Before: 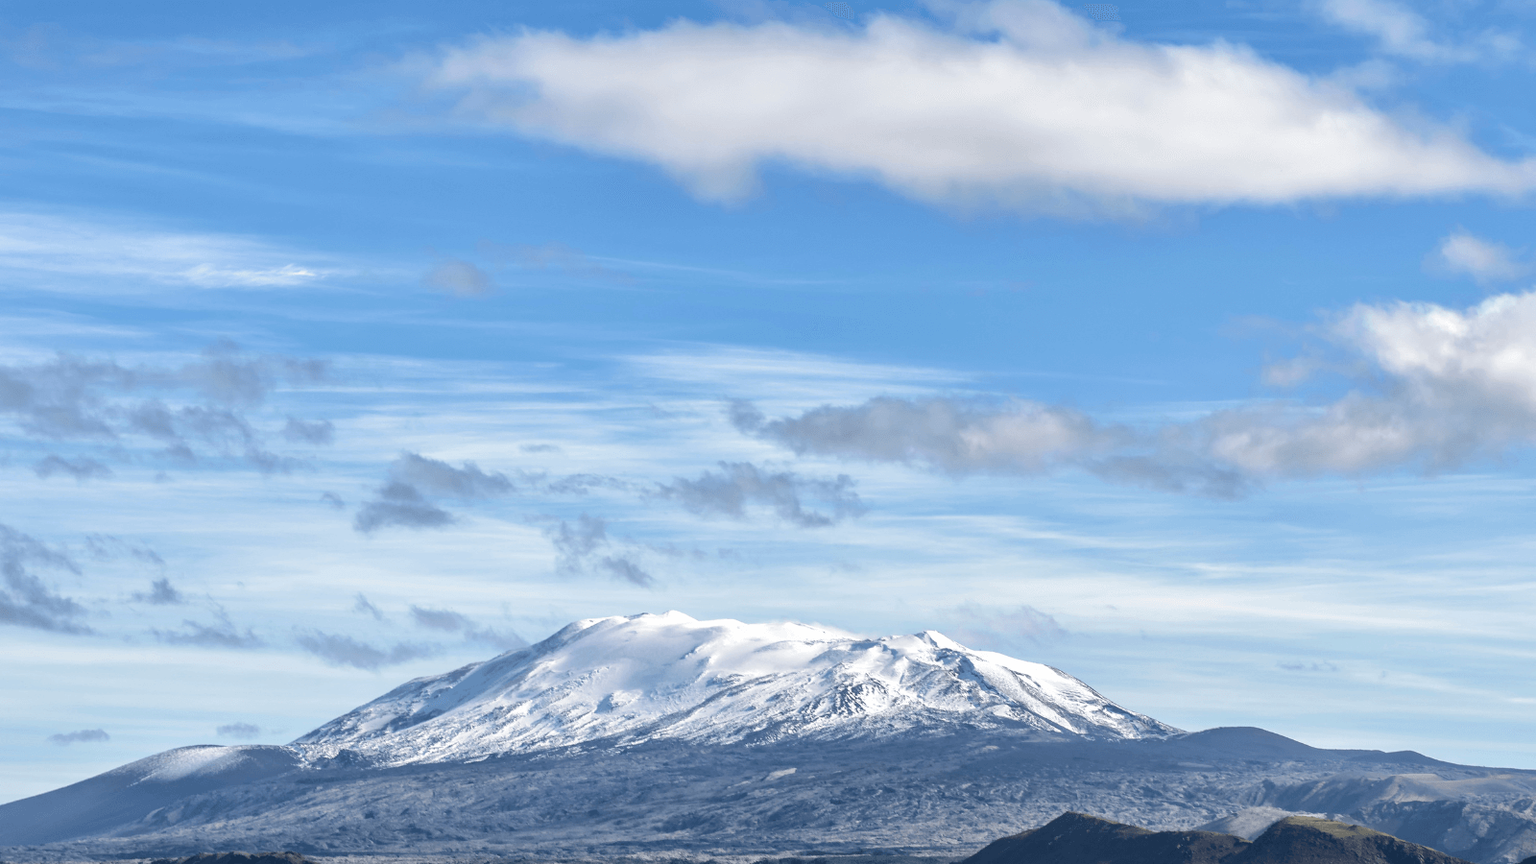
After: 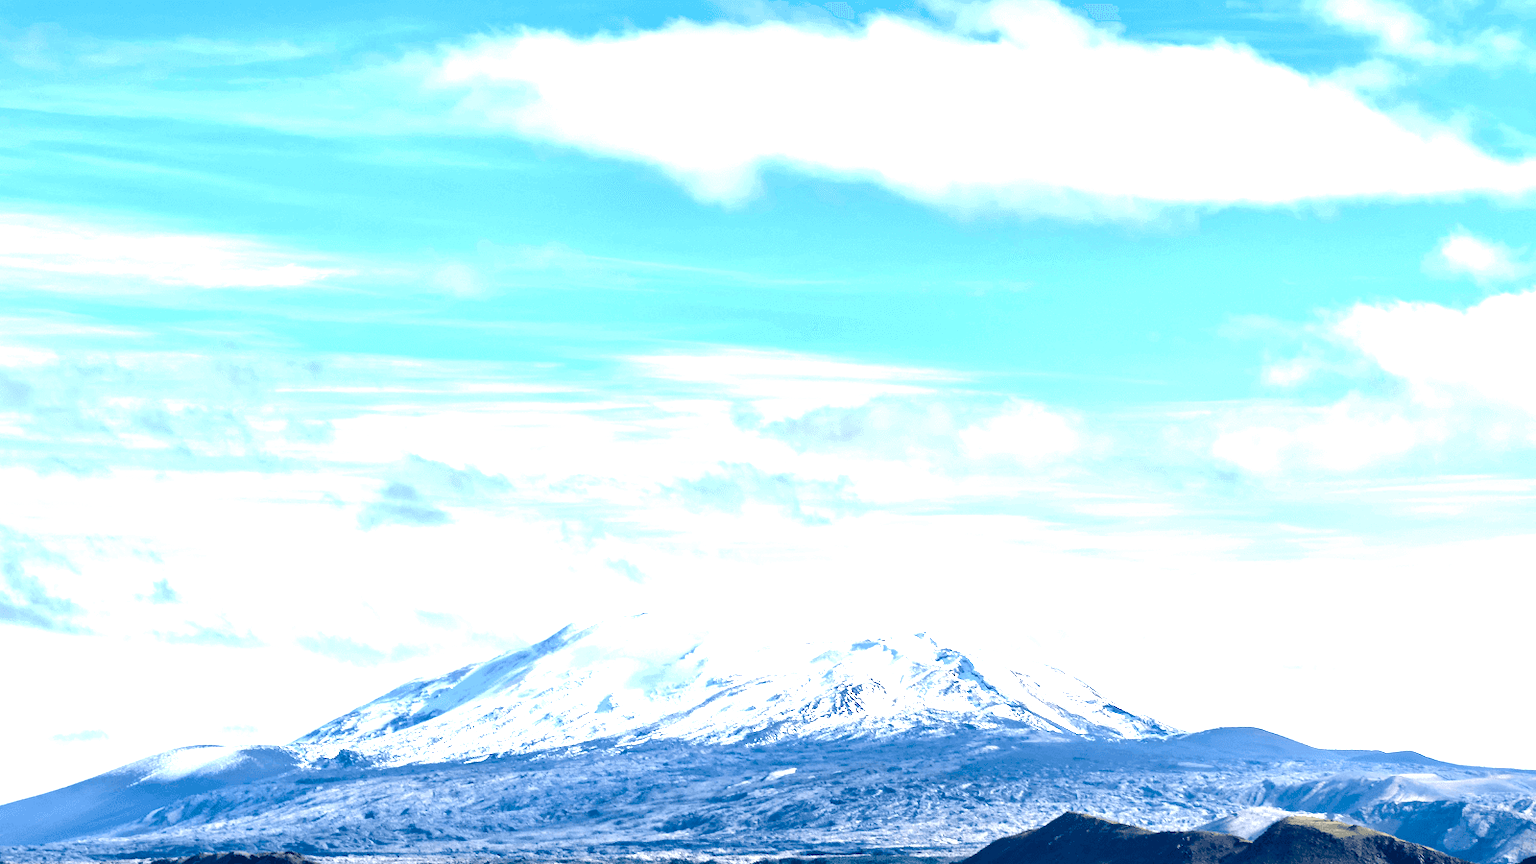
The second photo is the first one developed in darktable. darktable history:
tone curve: curves: ch0 [(0, 0) (0.003, 0.002) (0.011, 0.009) (0.025, 0.019) (0.044, 0.031) (0.069, 0.044) (0.1, 0.061) (0.136, 0.087) (0.177, 0.127) (0.224, 0.172) (0.277, 0.226) (0.335, 0.295) (0.399, 0.367) (0.468, 0.445) (0.543, 0.536) (0.623, 0.626) (0.709, 0.717) (0.801, 0.806) (0.898, 0.889) (1, 1)], color space Lab, independent channels, preserve colors none
color balance rgb: perceptual saturation grading › global saturation 23.836%, perceptual saturation grading › highlights -24.669%, perceptual saturation grading › mid-tones 24.026%, perceptual saturation grading › shadows 39.288%, global vibrance 25.081%, contrast 20.136%
exposure: black level correction 0.008, exposure 0.967 EV, compensate highlight preservation false
